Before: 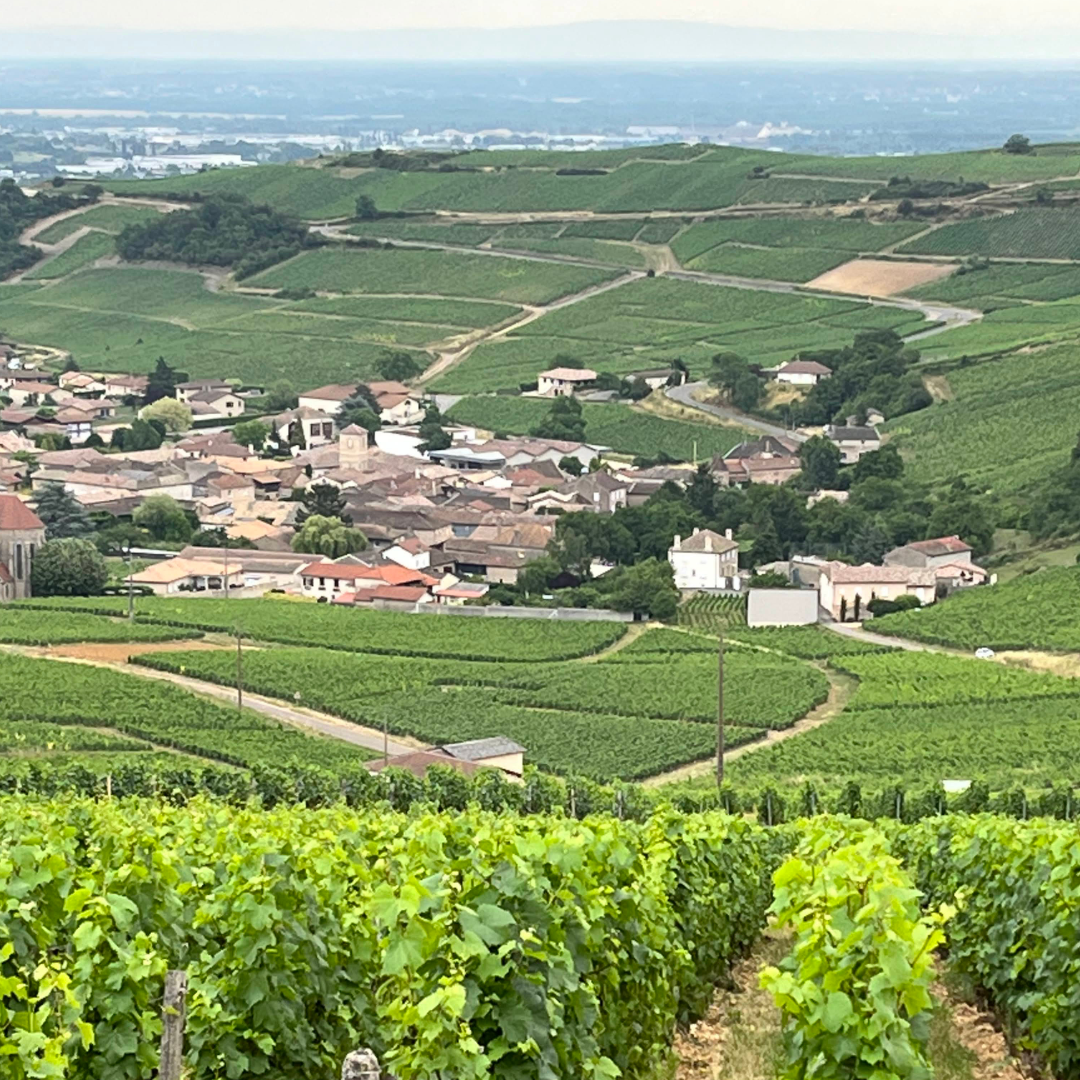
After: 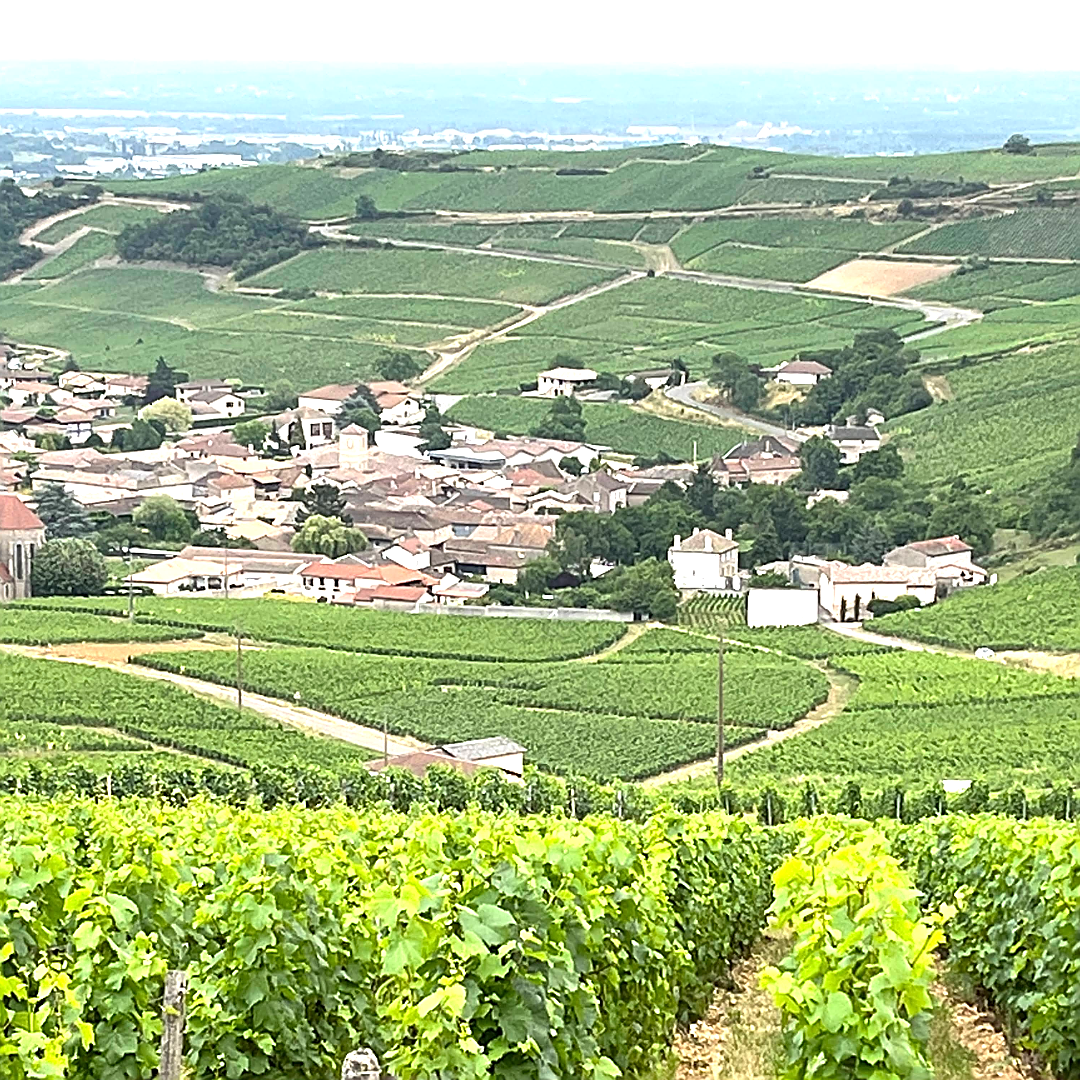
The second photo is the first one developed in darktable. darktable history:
sharpen: radius 1.39, amount 1.252, threshold 0.748
exposure: black level correction 0, exposure 0.696 EV, compensate exposure bias true, compensate highlight preservation false
